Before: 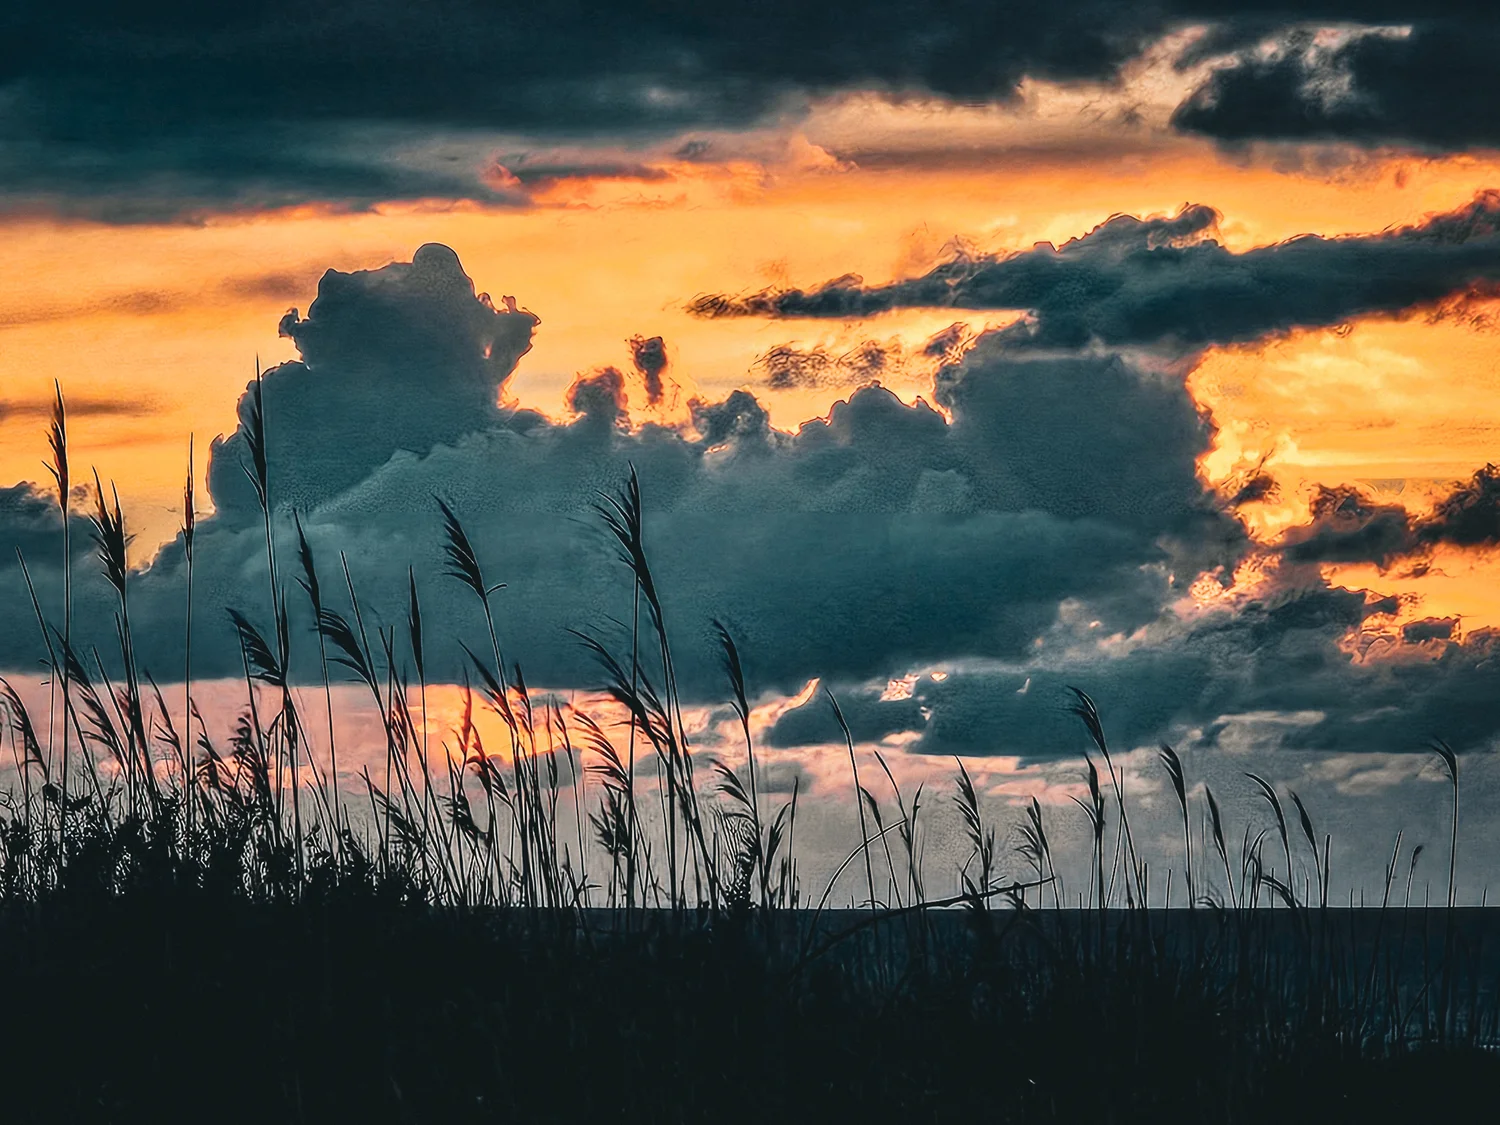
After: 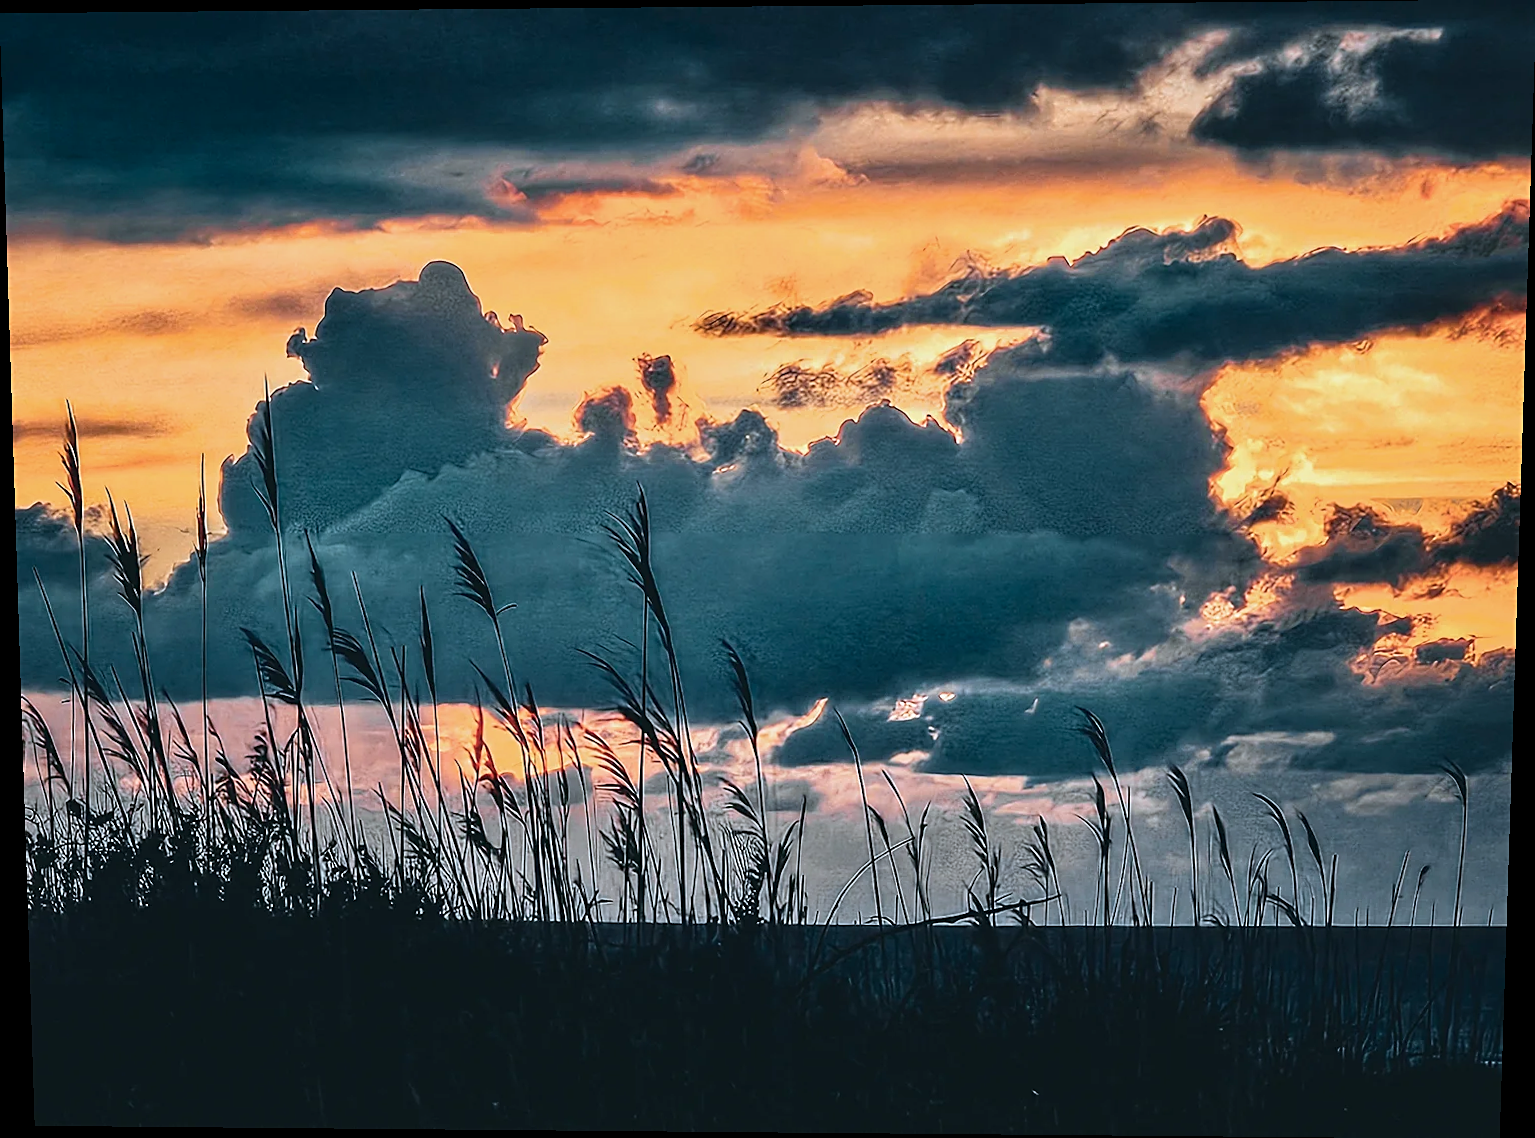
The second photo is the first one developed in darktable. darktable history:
color calibration: illuminant custom, x 0.368, y 0.373, temperature 4330.32 K
sharpen: on, module defaults
rotate and perspective: lens shift (vertical) 0.048, lens shift (horizontal) -0.024, automatic cropping off
